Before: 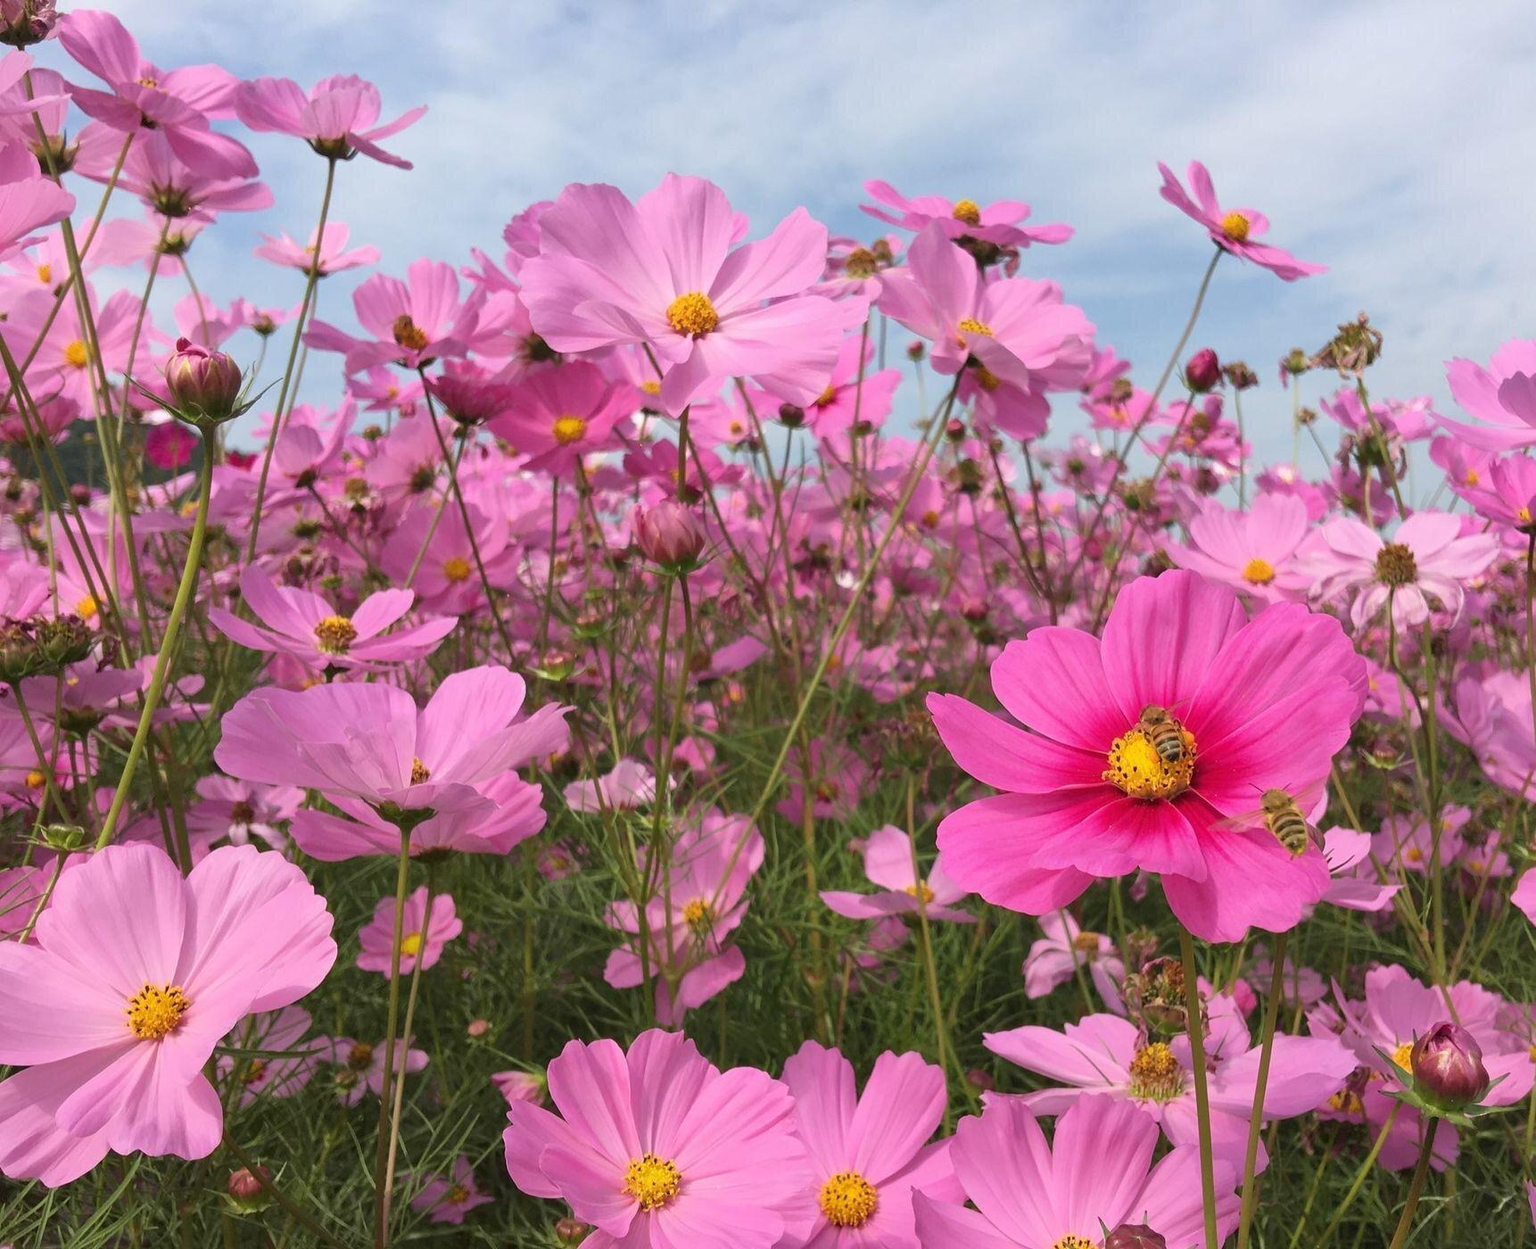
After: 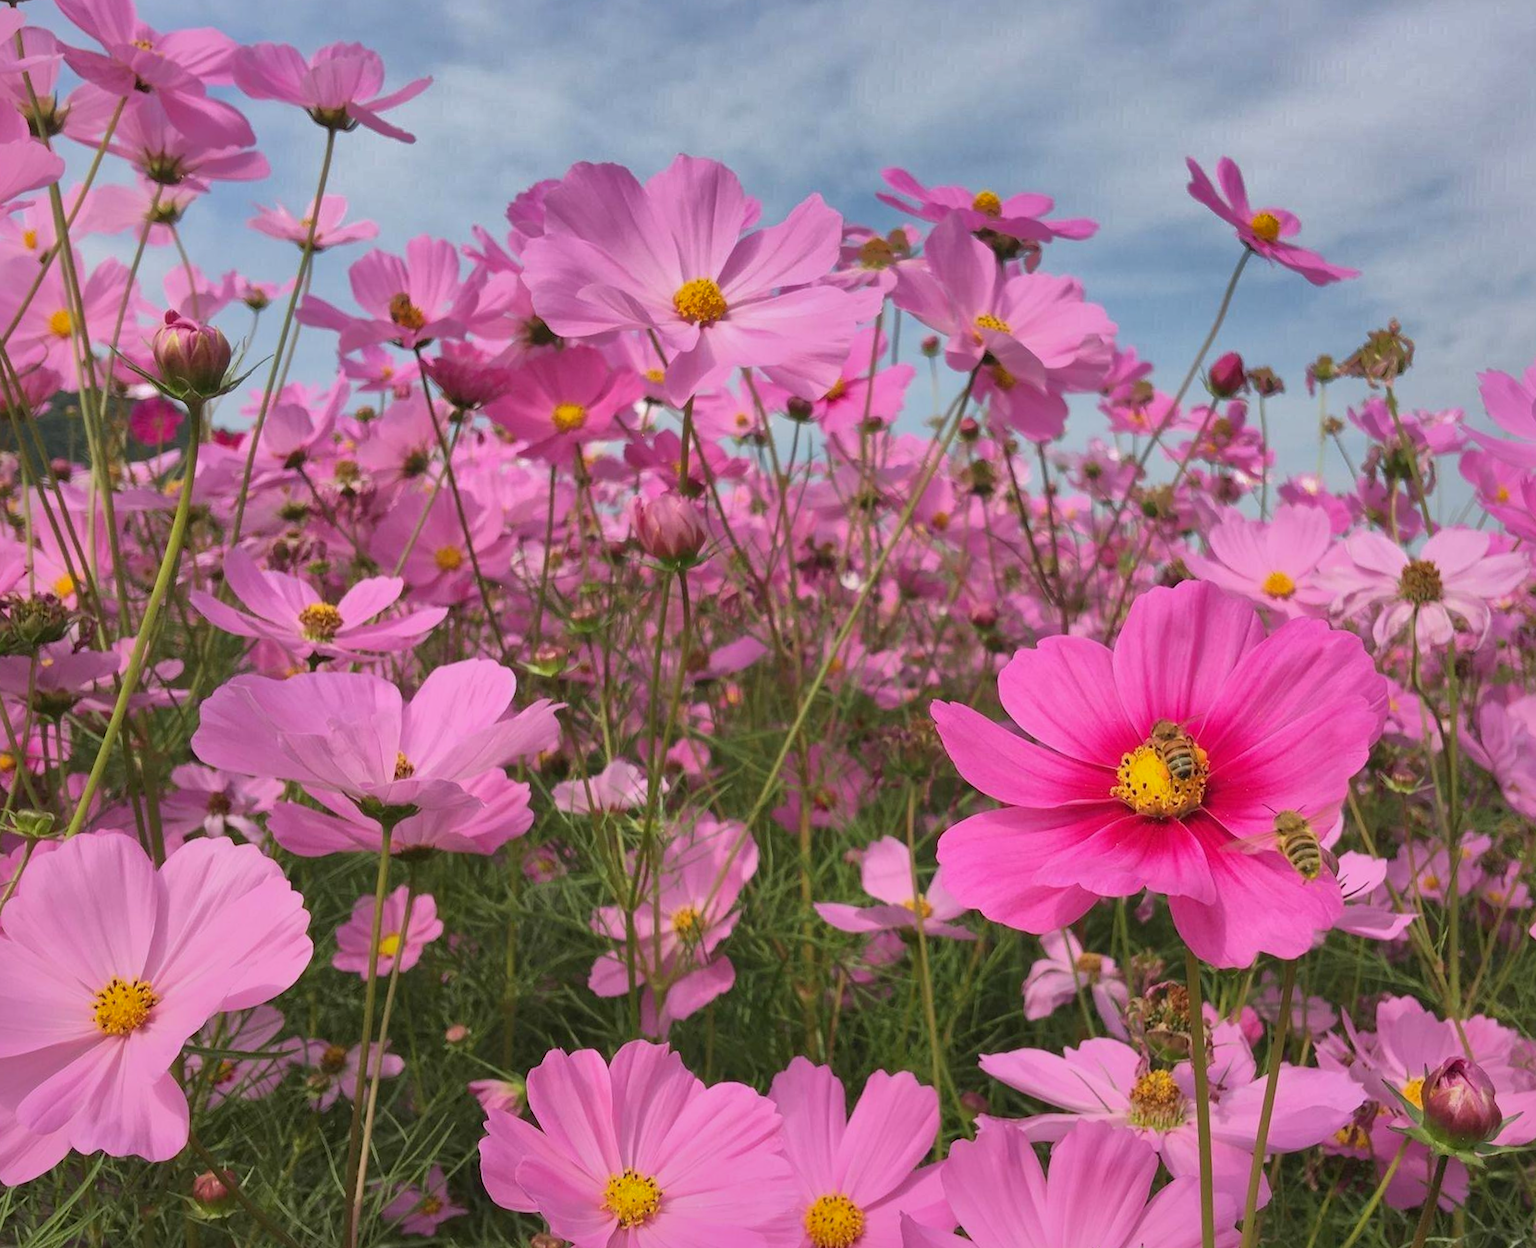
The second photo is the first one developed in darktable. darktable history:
crop and rotate: angle -1.69°
shadows and highlights: shadows 25, highlights -70
